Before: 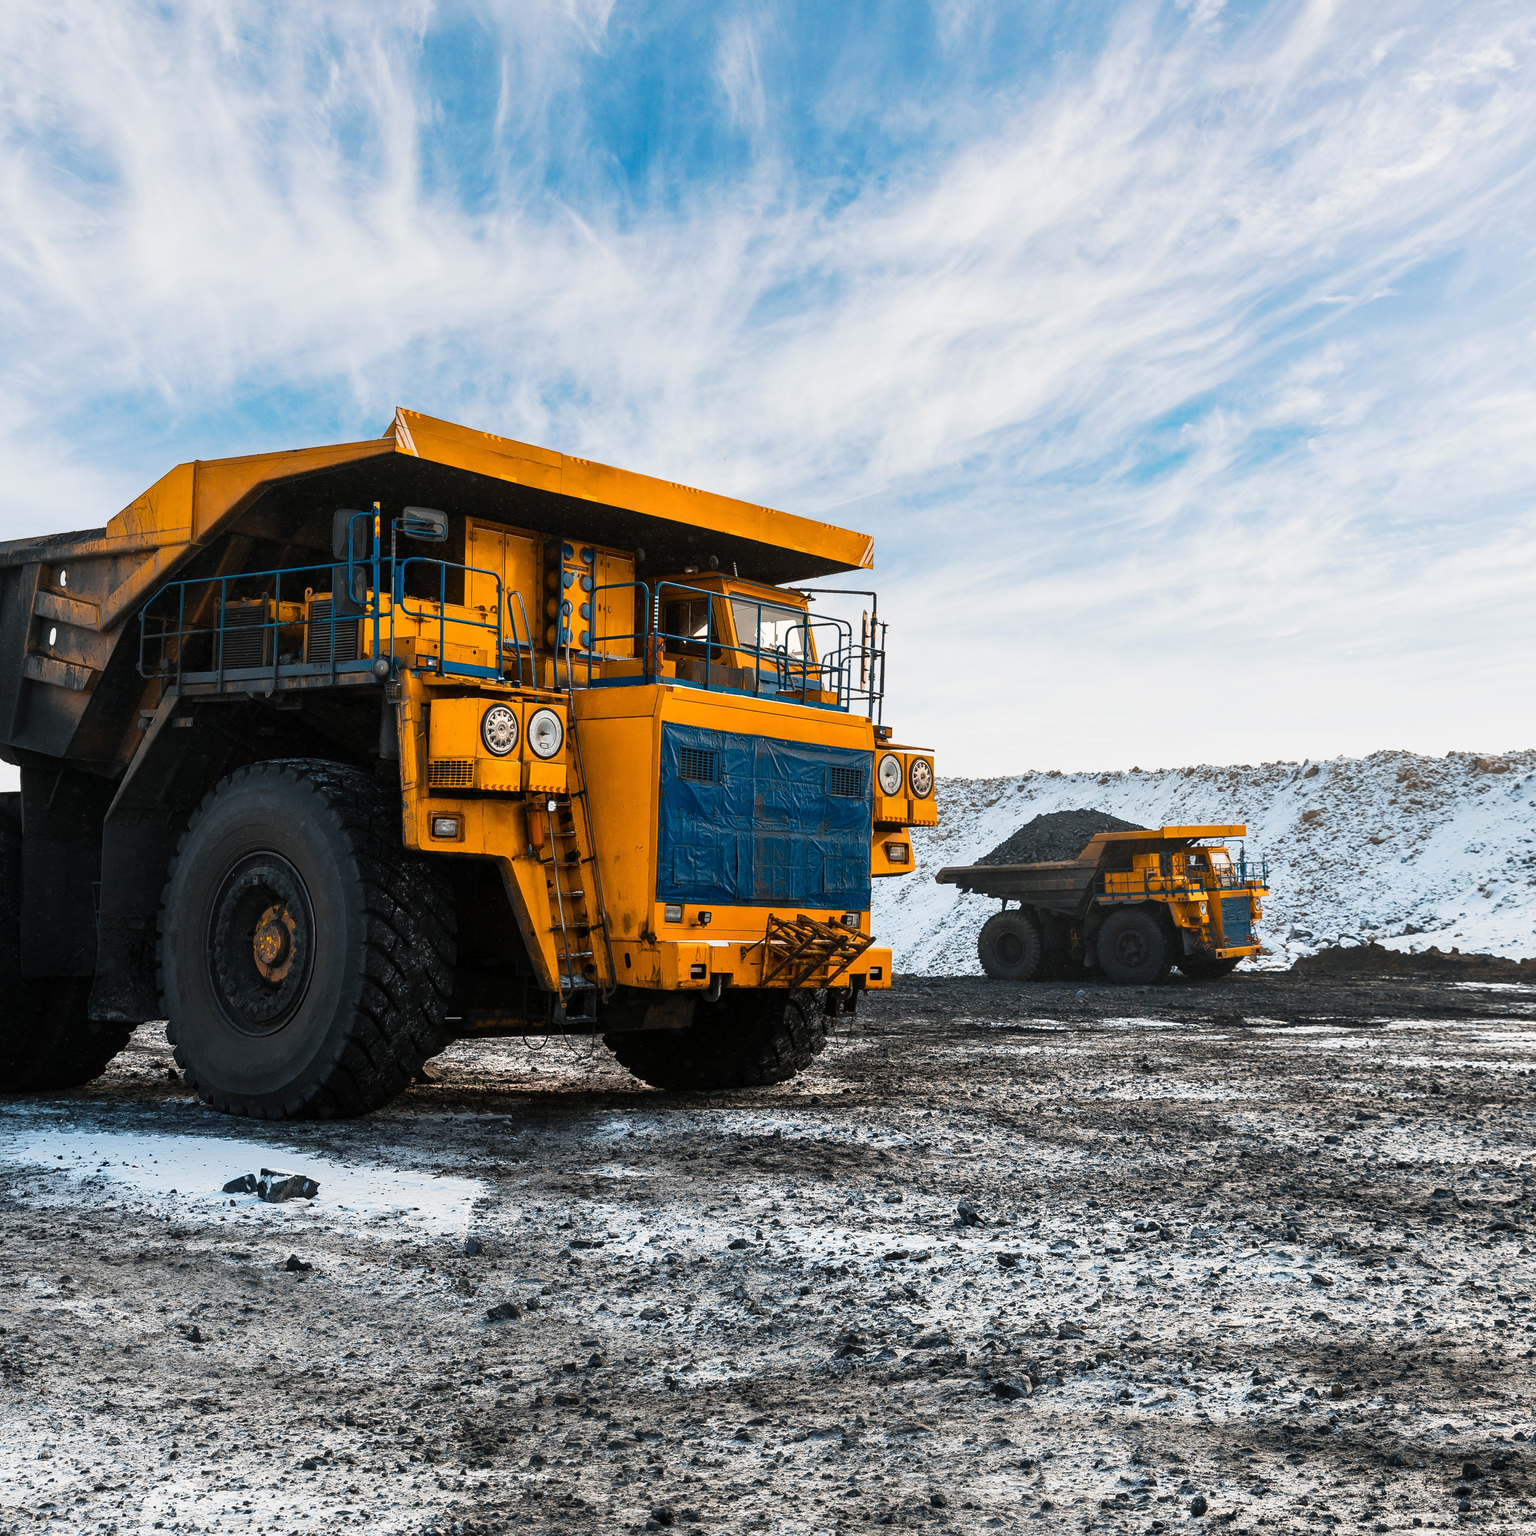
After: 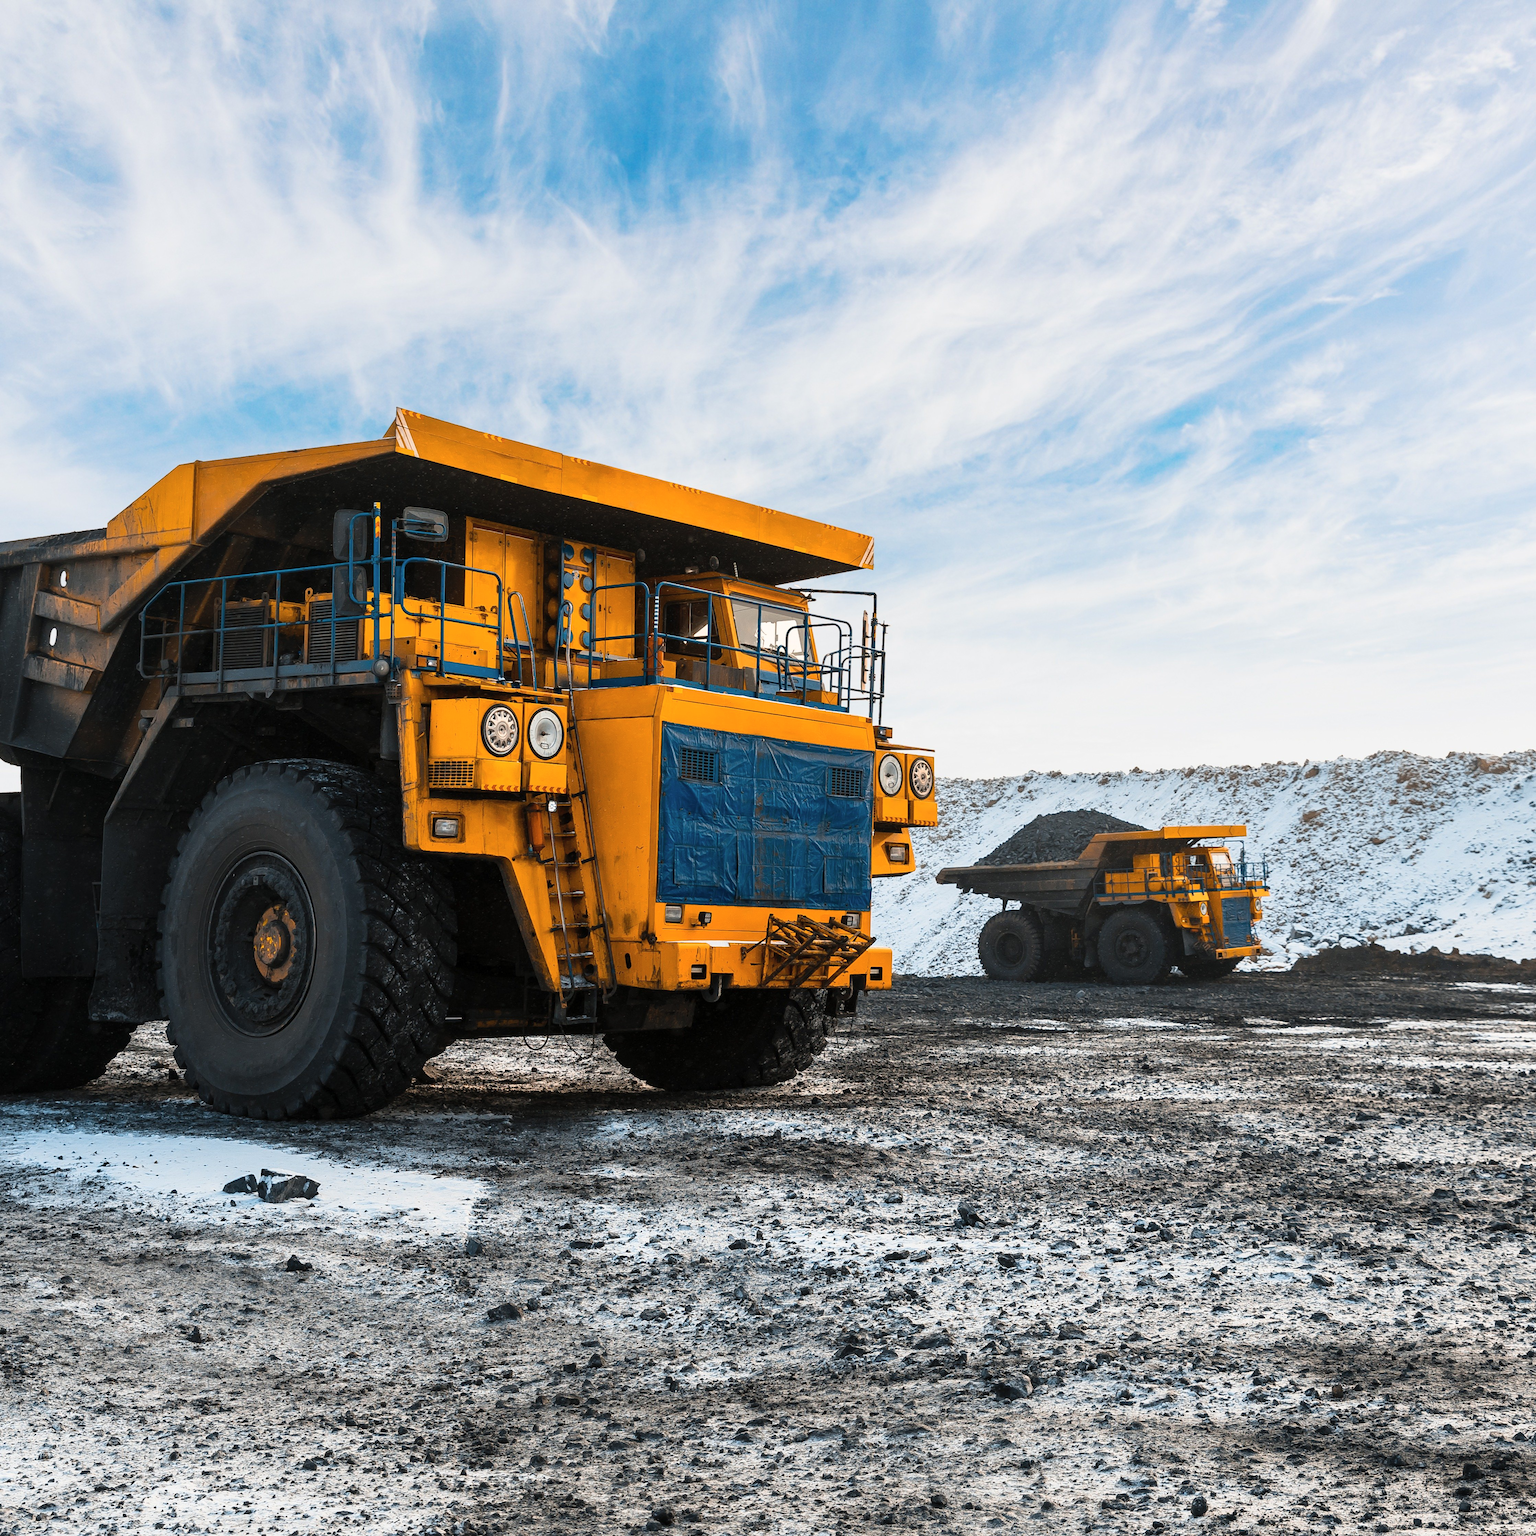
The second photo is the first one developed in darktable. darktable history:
contrast brightness saturation: contrast 0.053, brightness 0.062, saturation 0.007
